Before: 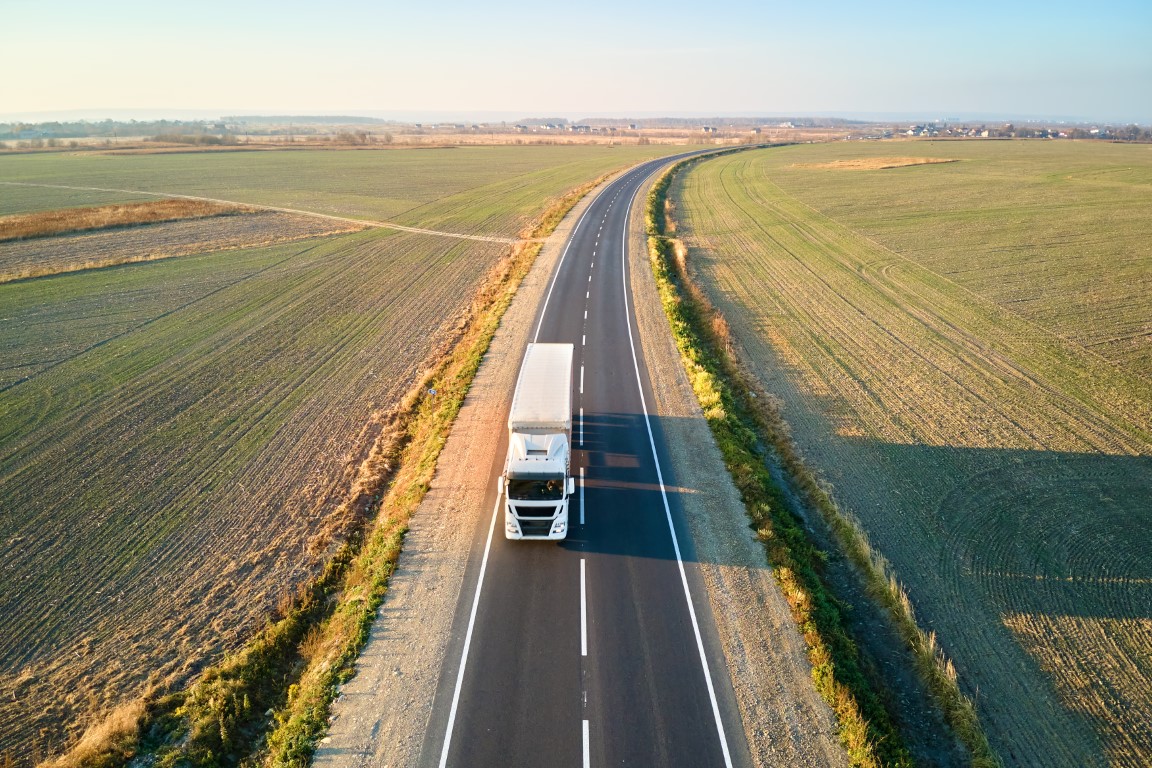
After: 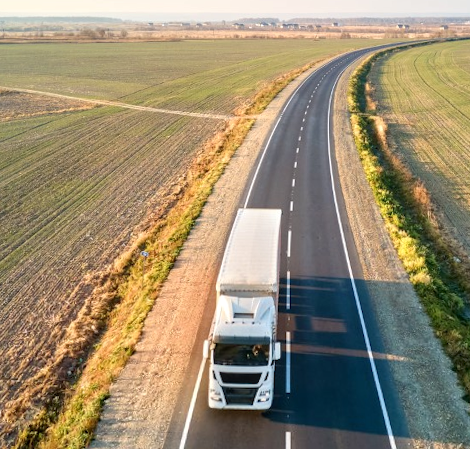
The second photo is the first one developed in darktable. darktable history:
rotate and perspective: rotation 0.72°, lens shift (vertical) -0.352, lens shift (horizontal) -0.051, crop left 0.152, crop right 0.859, crop top 0.019, crop bottom 0.964
crop: left 17.835%, top 7.675%, right 32.881%, bottom 32.213%
local contrast: on, module defaults
